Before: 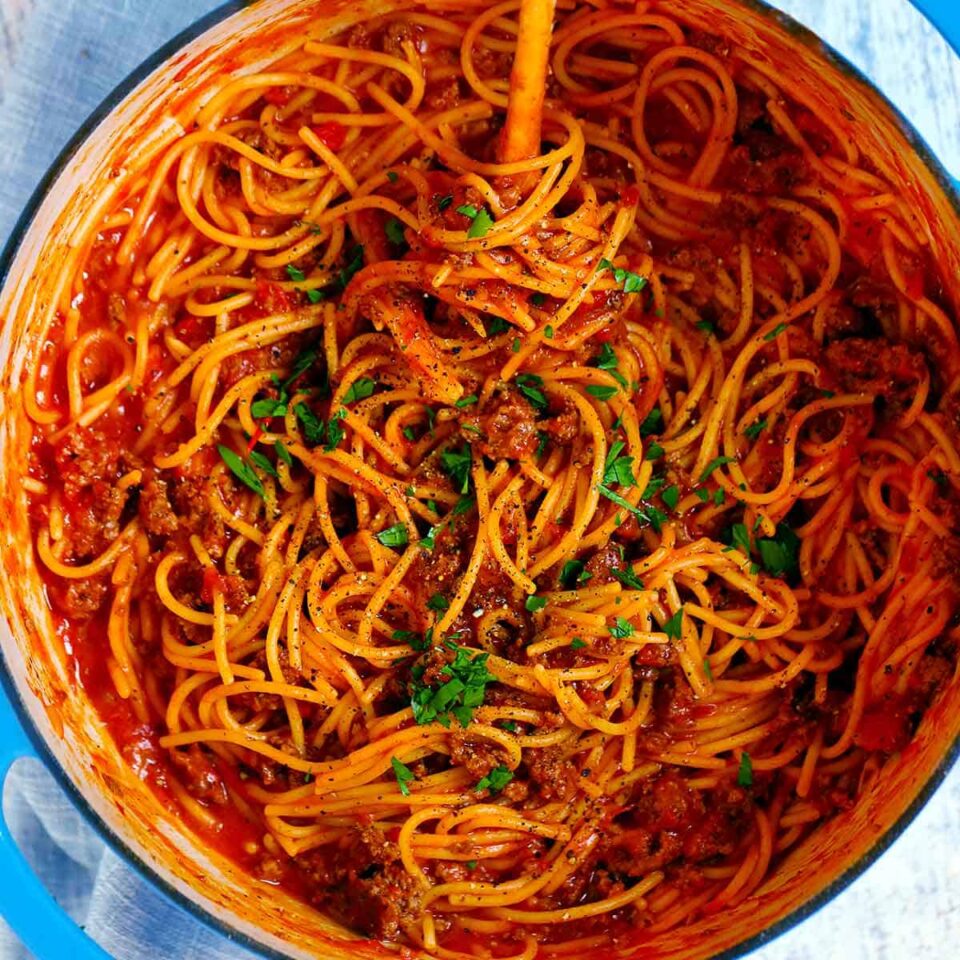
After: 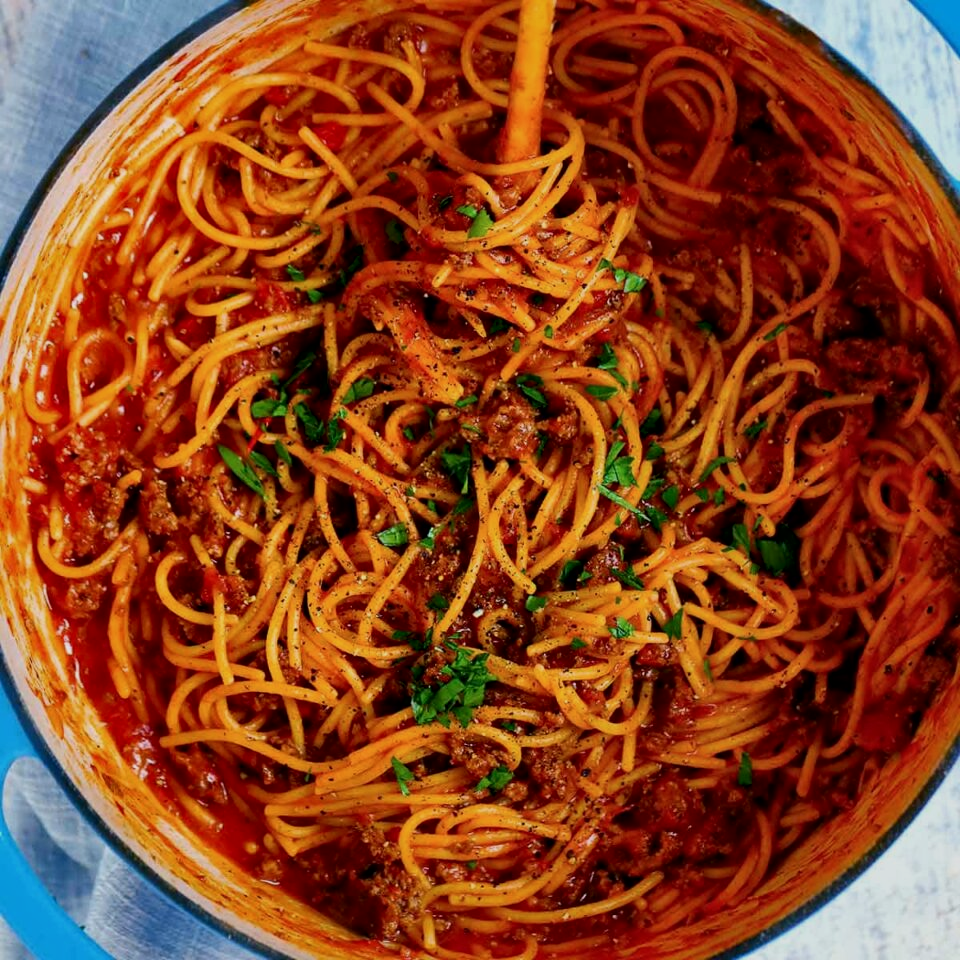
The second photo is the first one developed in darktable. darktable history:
exposure: exposure -0.462 EV, compensate highlight preservation false
local contrast: mode bilateral grid, contrast 20, coarseness 100, detail 150%, midtone range 0.2
